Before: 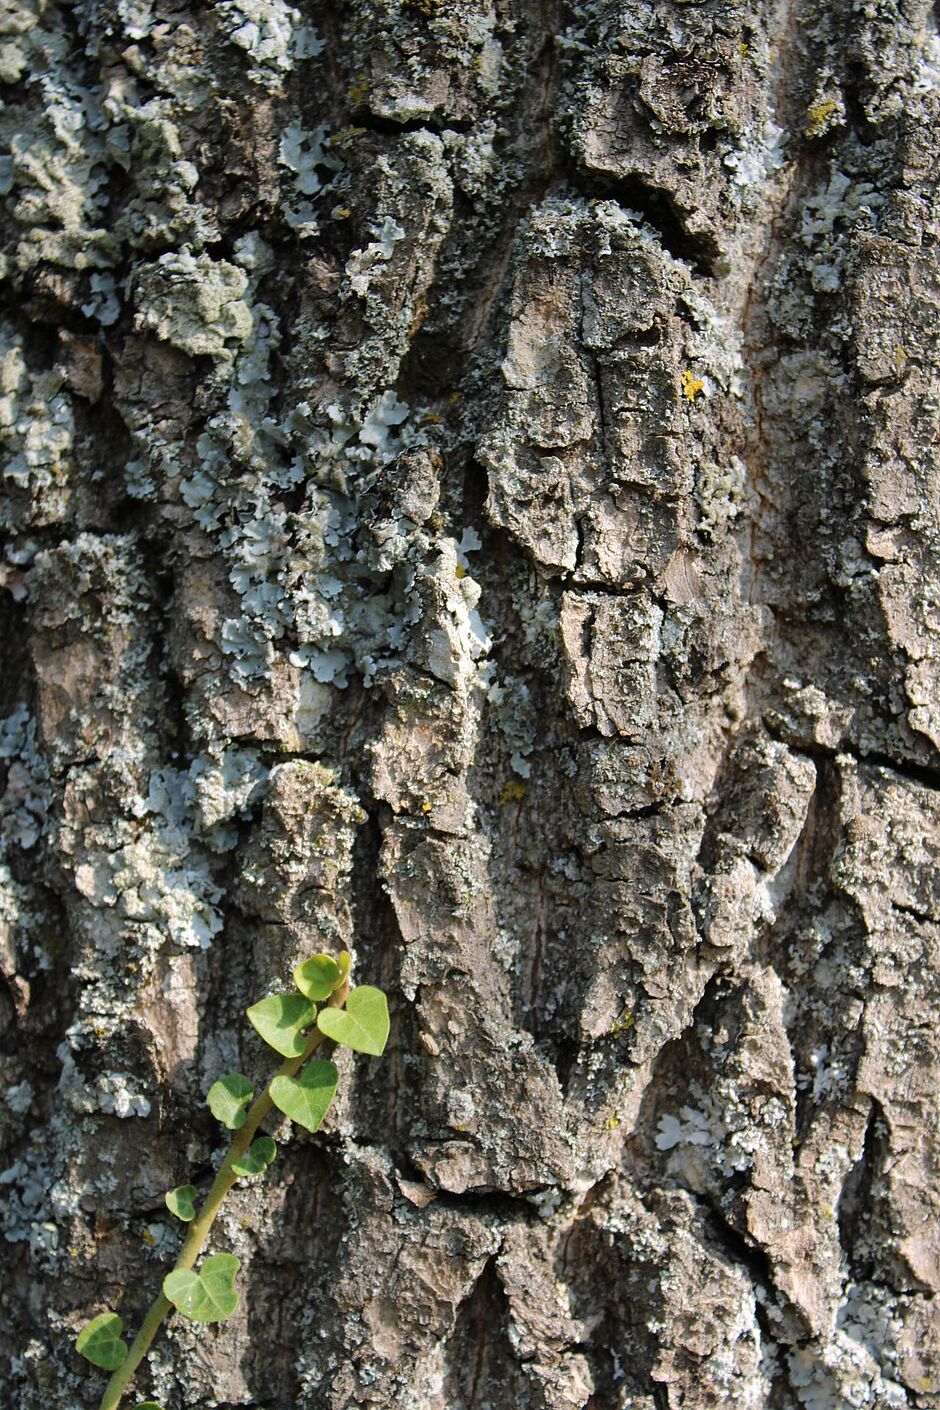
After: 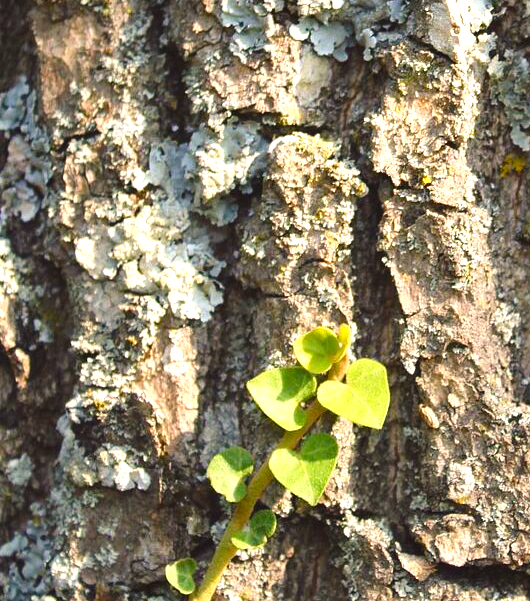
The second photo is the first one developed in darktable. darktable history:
crop: top 44.483%, right 43.593%, bottom 12.892%
base curve: preserve colors none
color balance rgb: shadows lift › chroma 2%, shadows lift › hue 247.2°, power › chroma 0.3%, power › hue 25.2°, highlights gain › chroma 3%, highlights gain › hue 60°, global offset › luminance 0.75%, perceptual saturation grading › global saturation 20%, perceptual saturation grading › highlights -20%, perceptual saturation grading › shadows 30%, global vibrance 20%
levels: levels [0, 0.498, 0.996]
exposure: exposure 0.999 EV, compensate highlight preservation false
color correction: highlights a* -0.95, highlights b* 4.5, shadows a* 3.55
